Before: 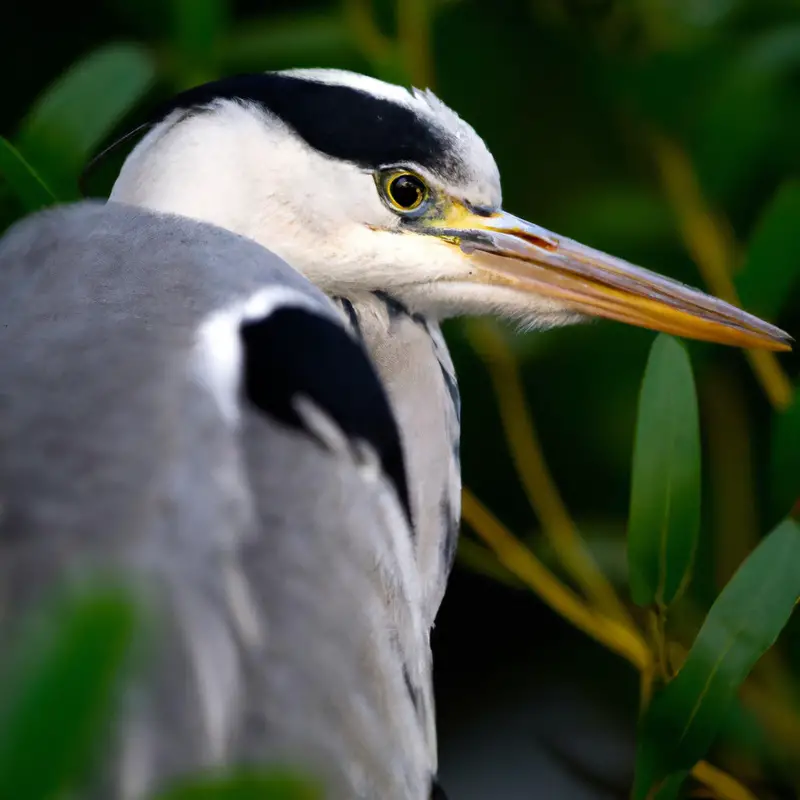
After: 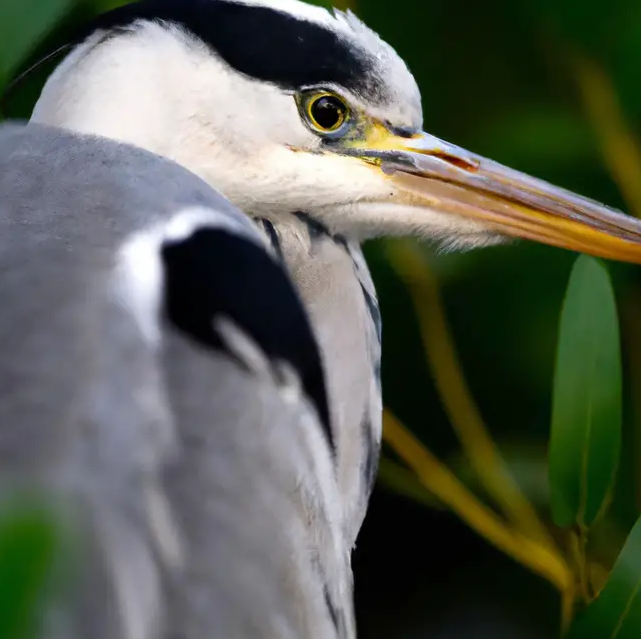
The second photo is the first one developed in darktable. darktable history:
crop and rotate: left 9.938%, top 9.9%, right 9.821%, bottom 10.13%
levels: white 99.94%
